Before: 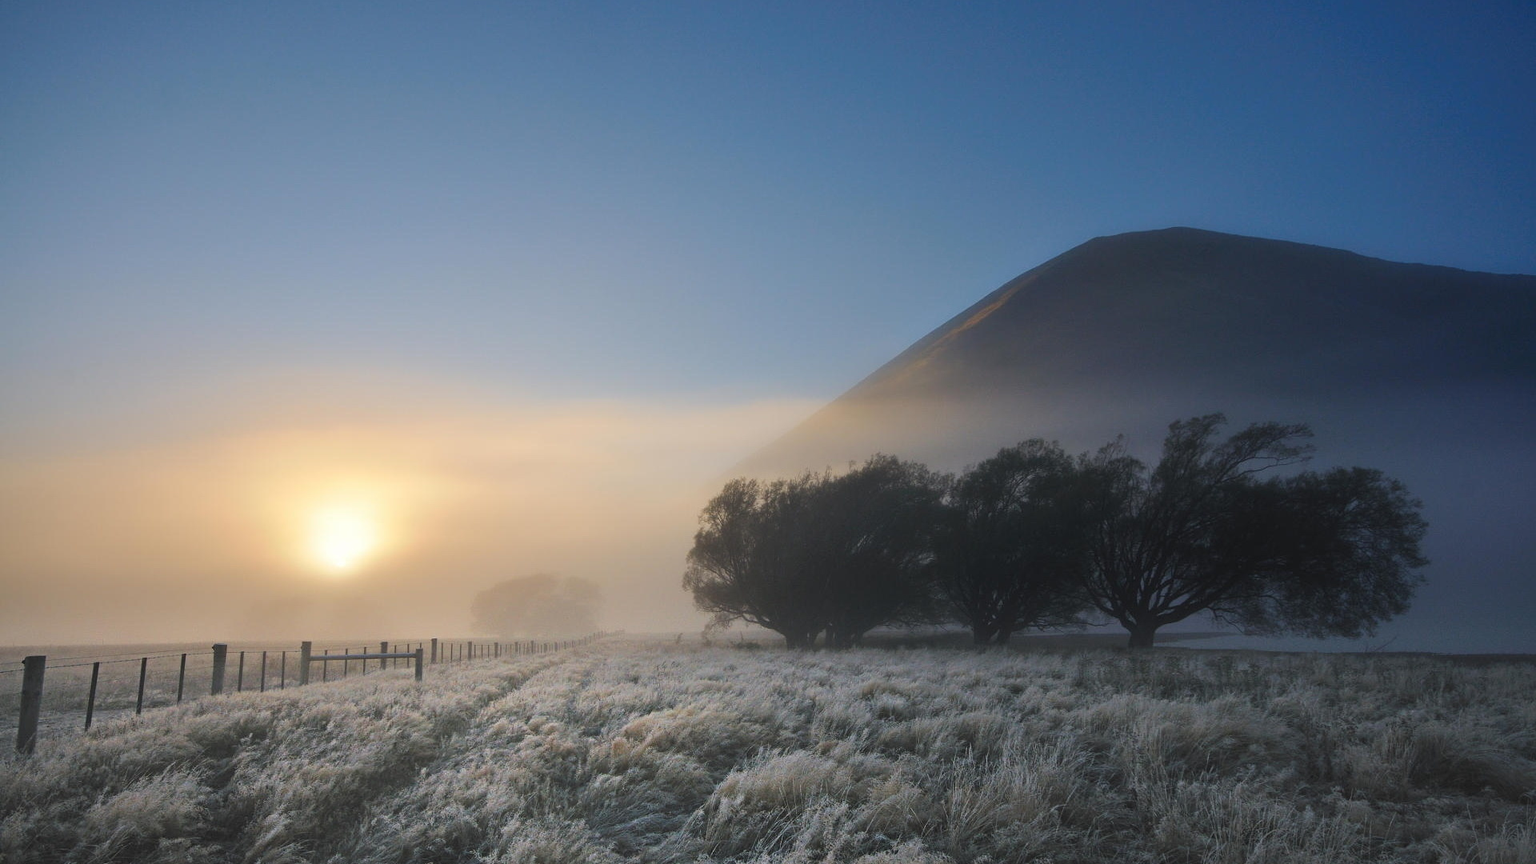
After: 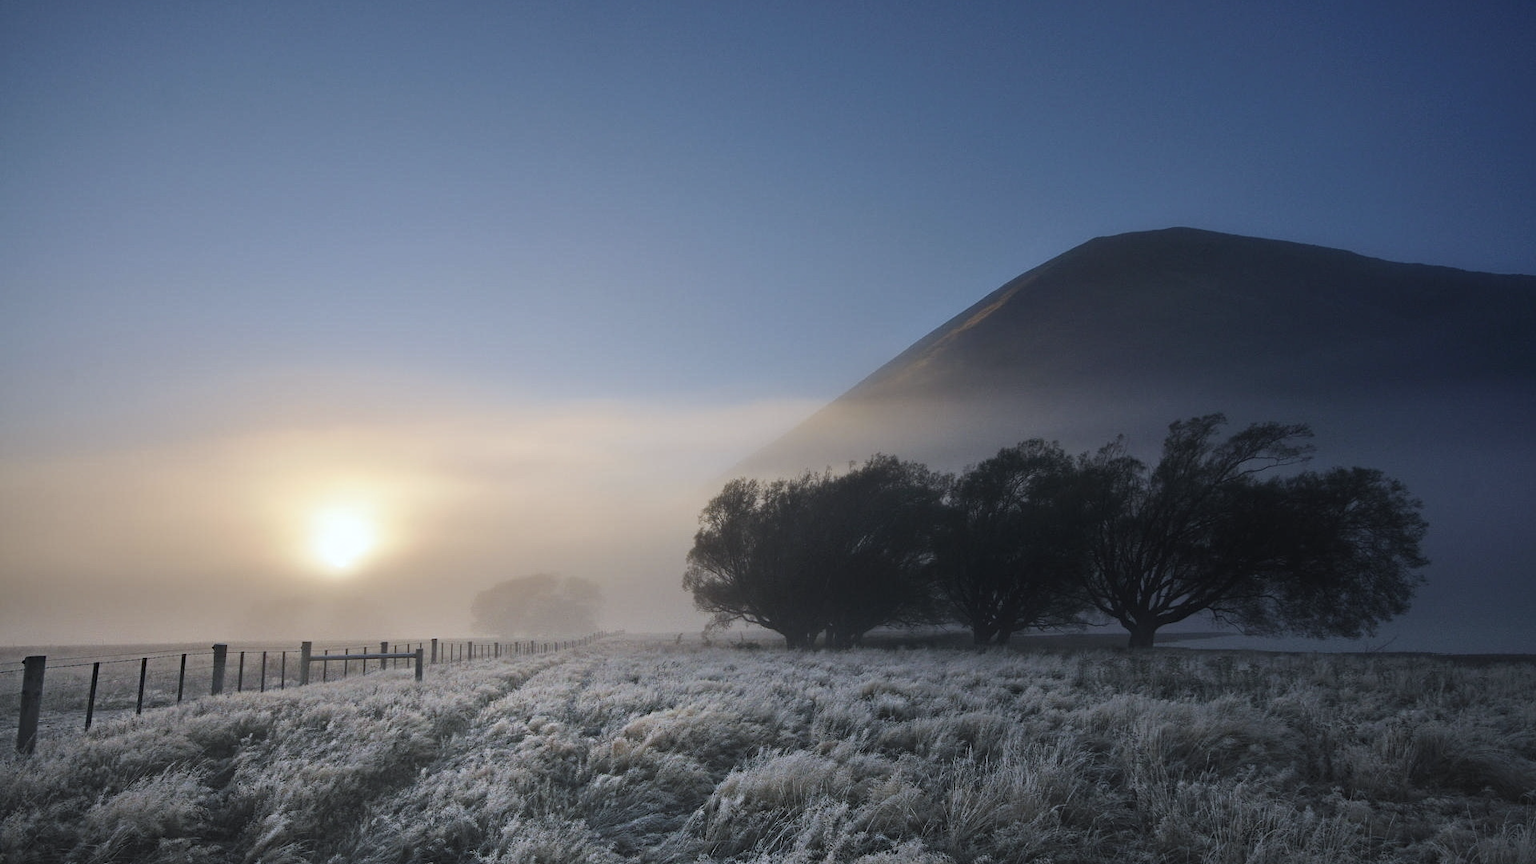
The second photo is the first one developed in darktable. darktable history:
contrast brightness saturation: contrast 0.1, saturation -0.36
haze removal: adaptive false
white balance: red 0.954, blue 1.079
